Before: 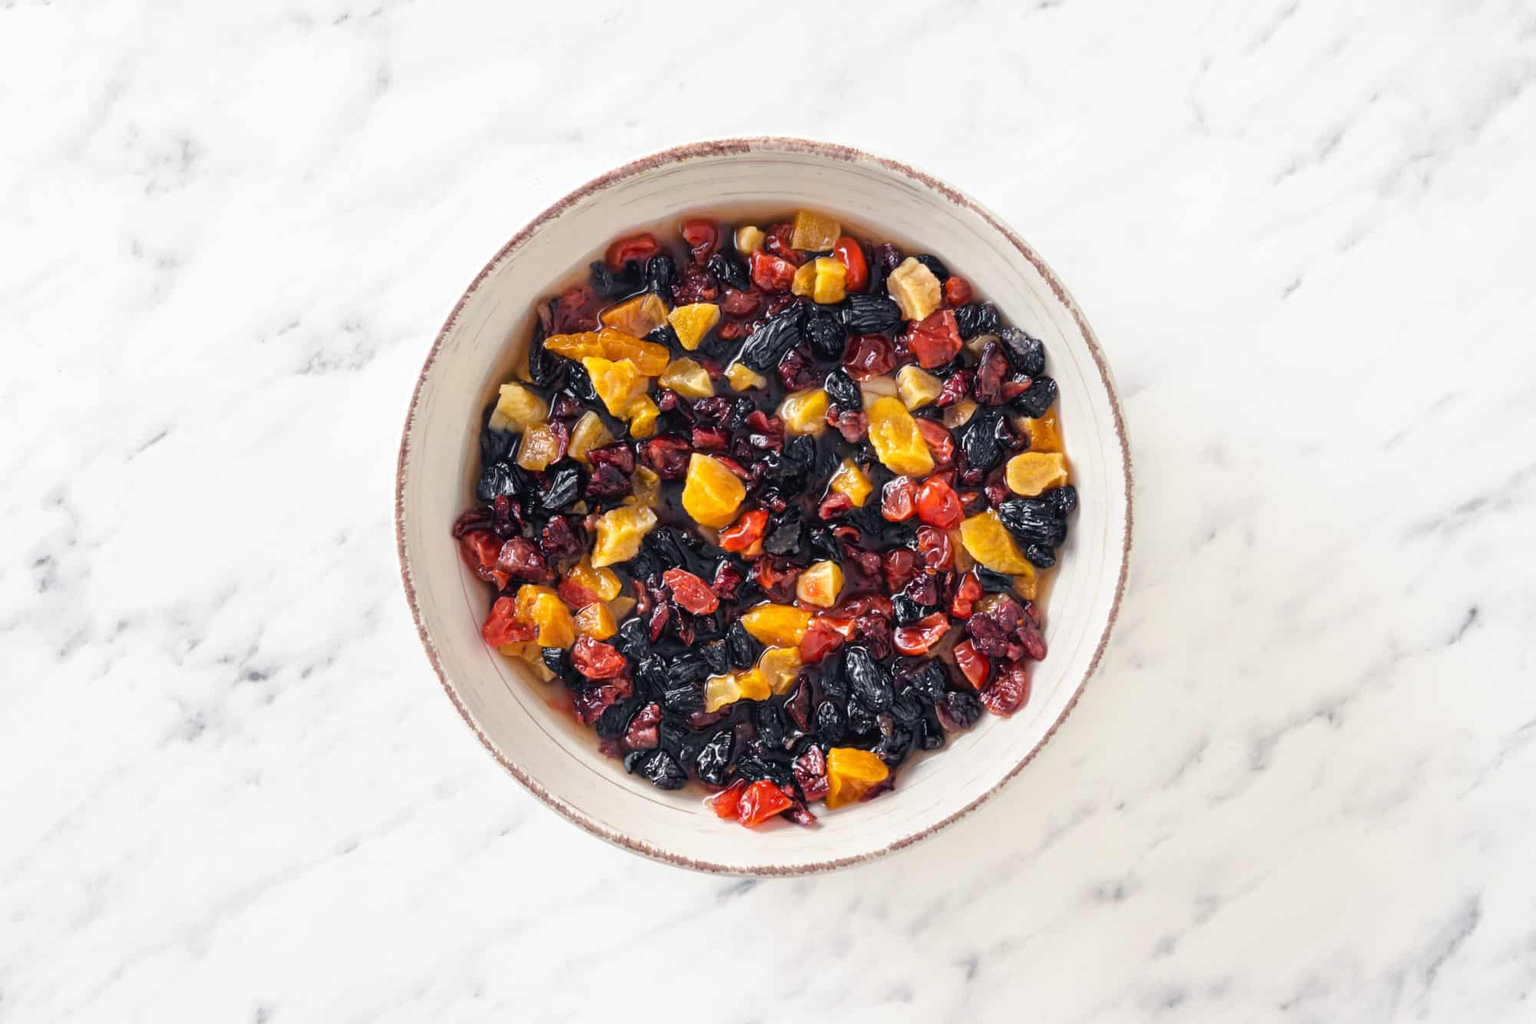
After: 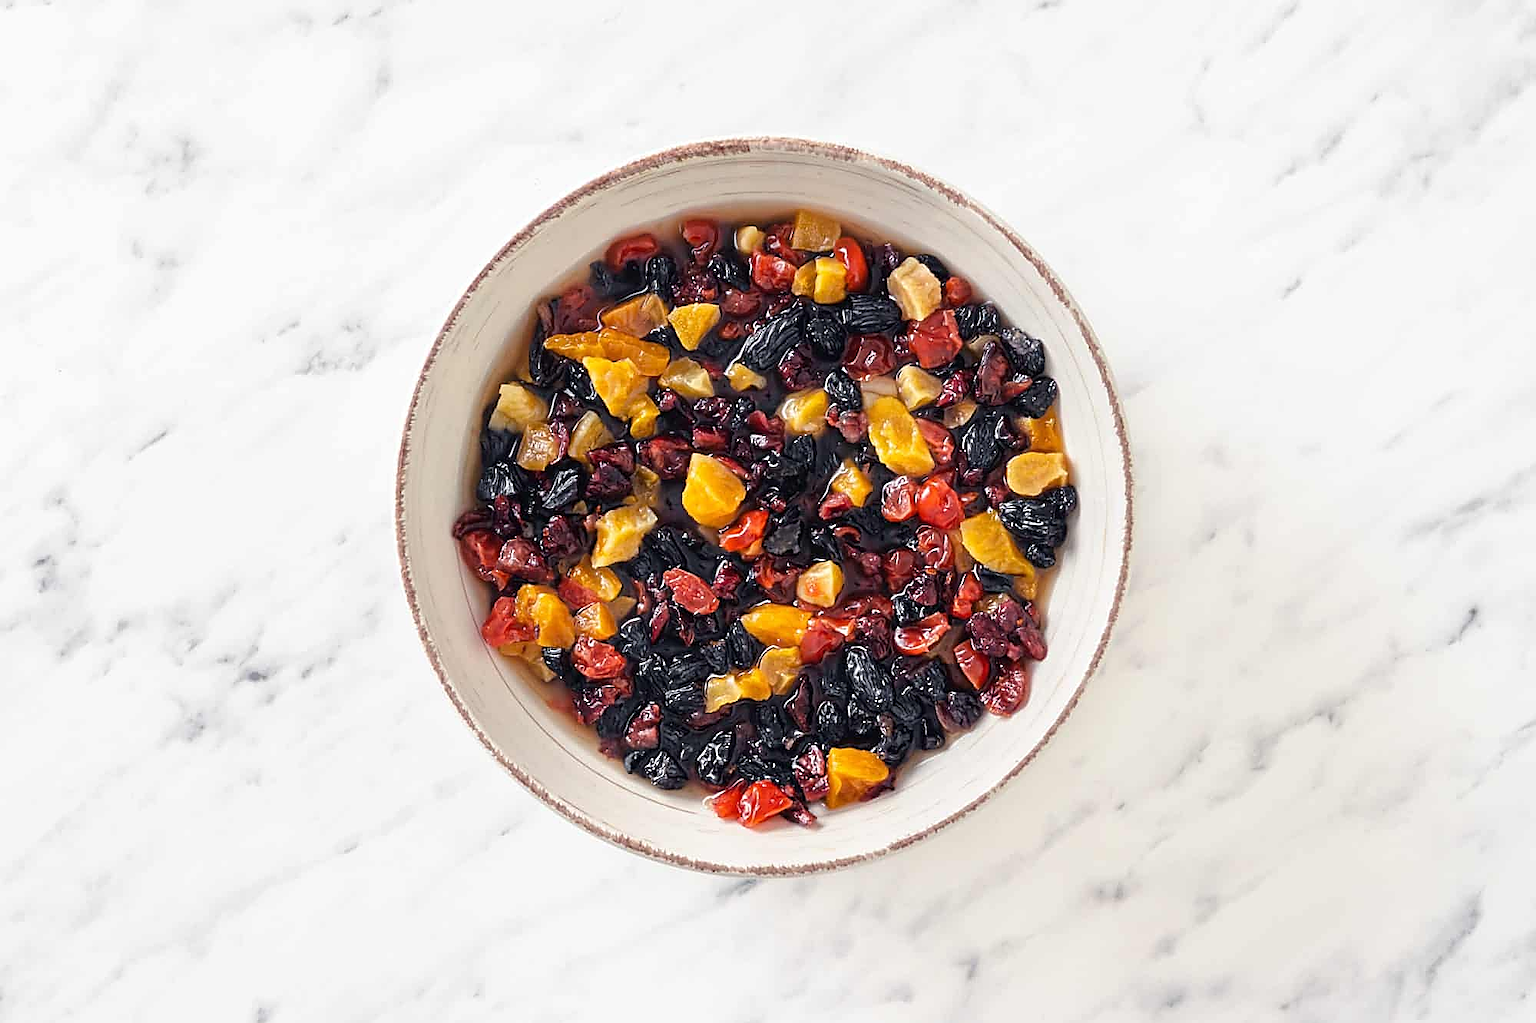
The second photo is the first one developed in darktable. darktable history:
sharpen: radius 1.382, amount 1.238, threshold 0.608
